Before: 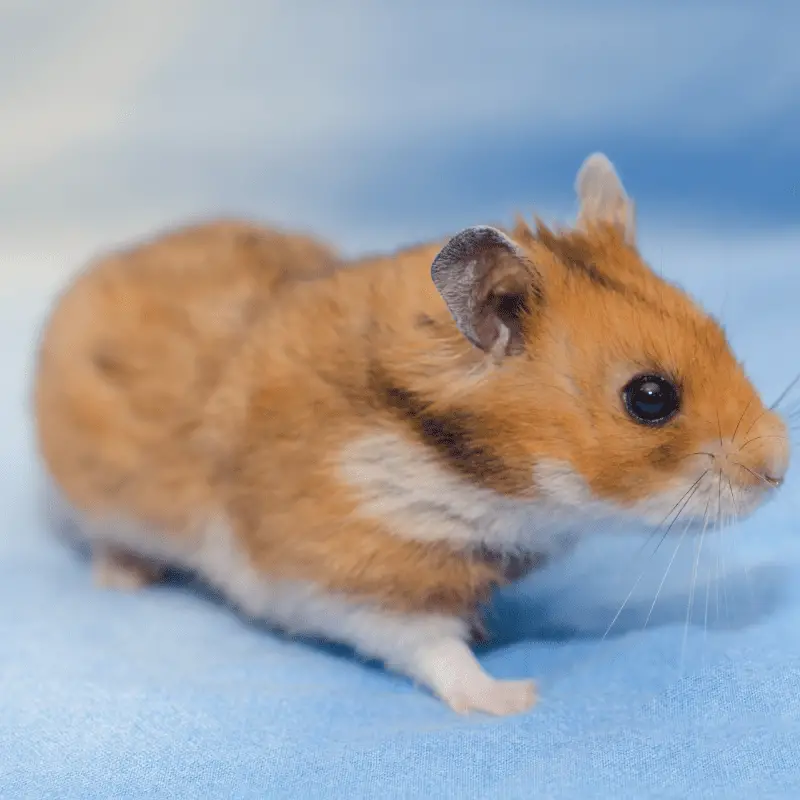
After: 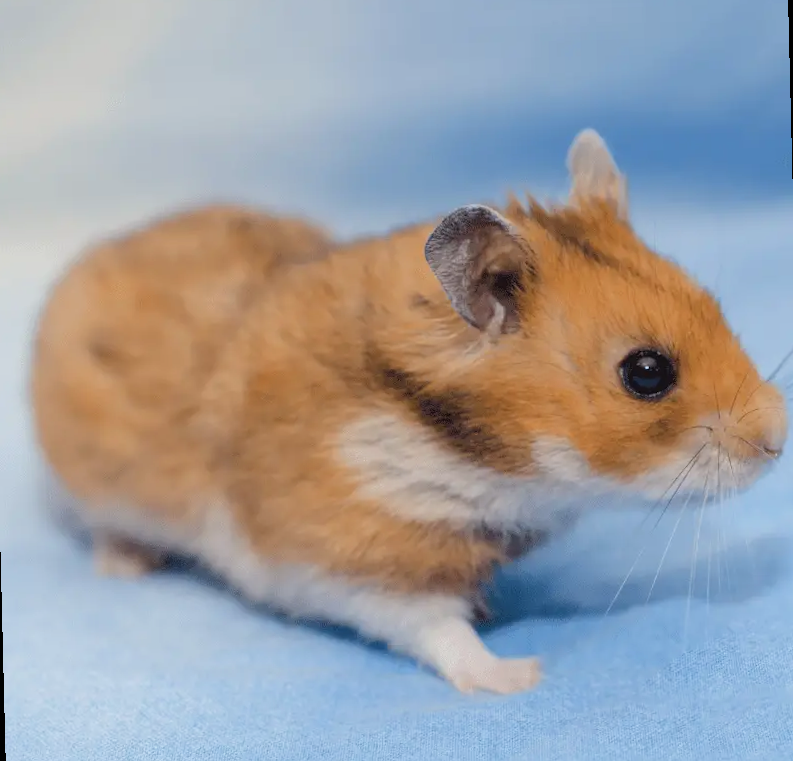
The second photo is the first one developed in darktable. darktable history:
filmic rgb: black relative exposure -9.5 EV, white relative exposure 3.02 EV, hardness 6.12
rotate and perspective: rotation -1.42°, crop left 0.016, crop right 0.984, crop top 0.035, crop bottom 0.965
